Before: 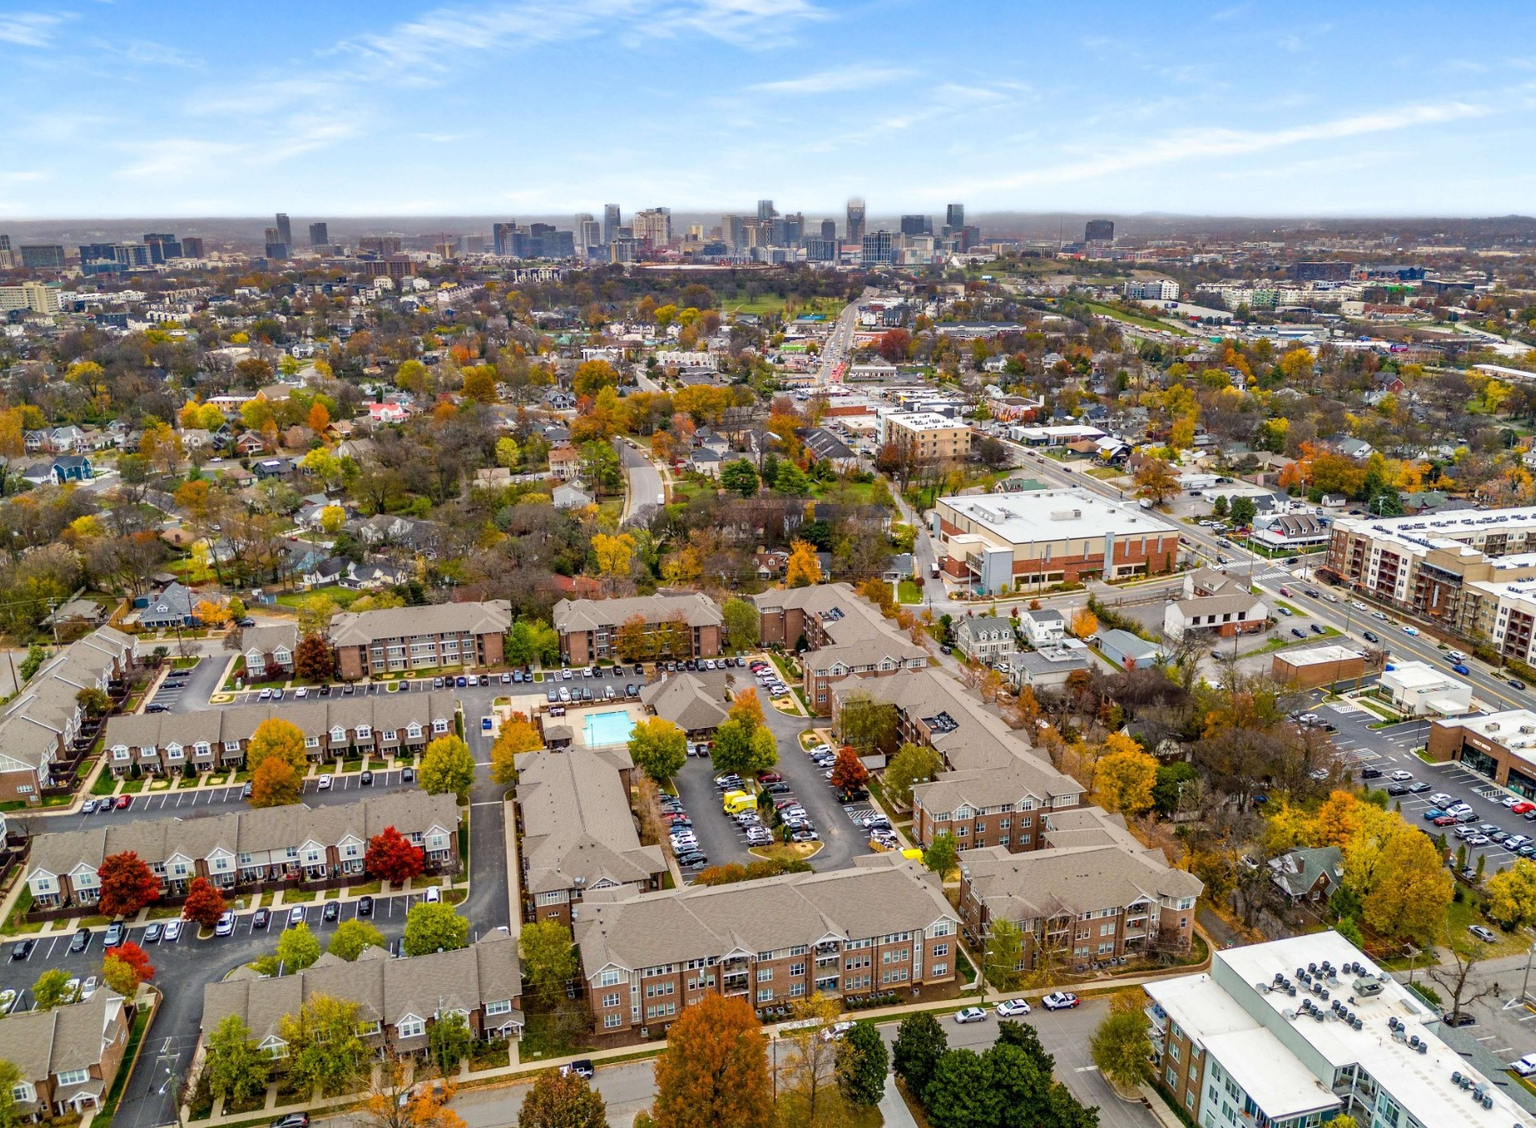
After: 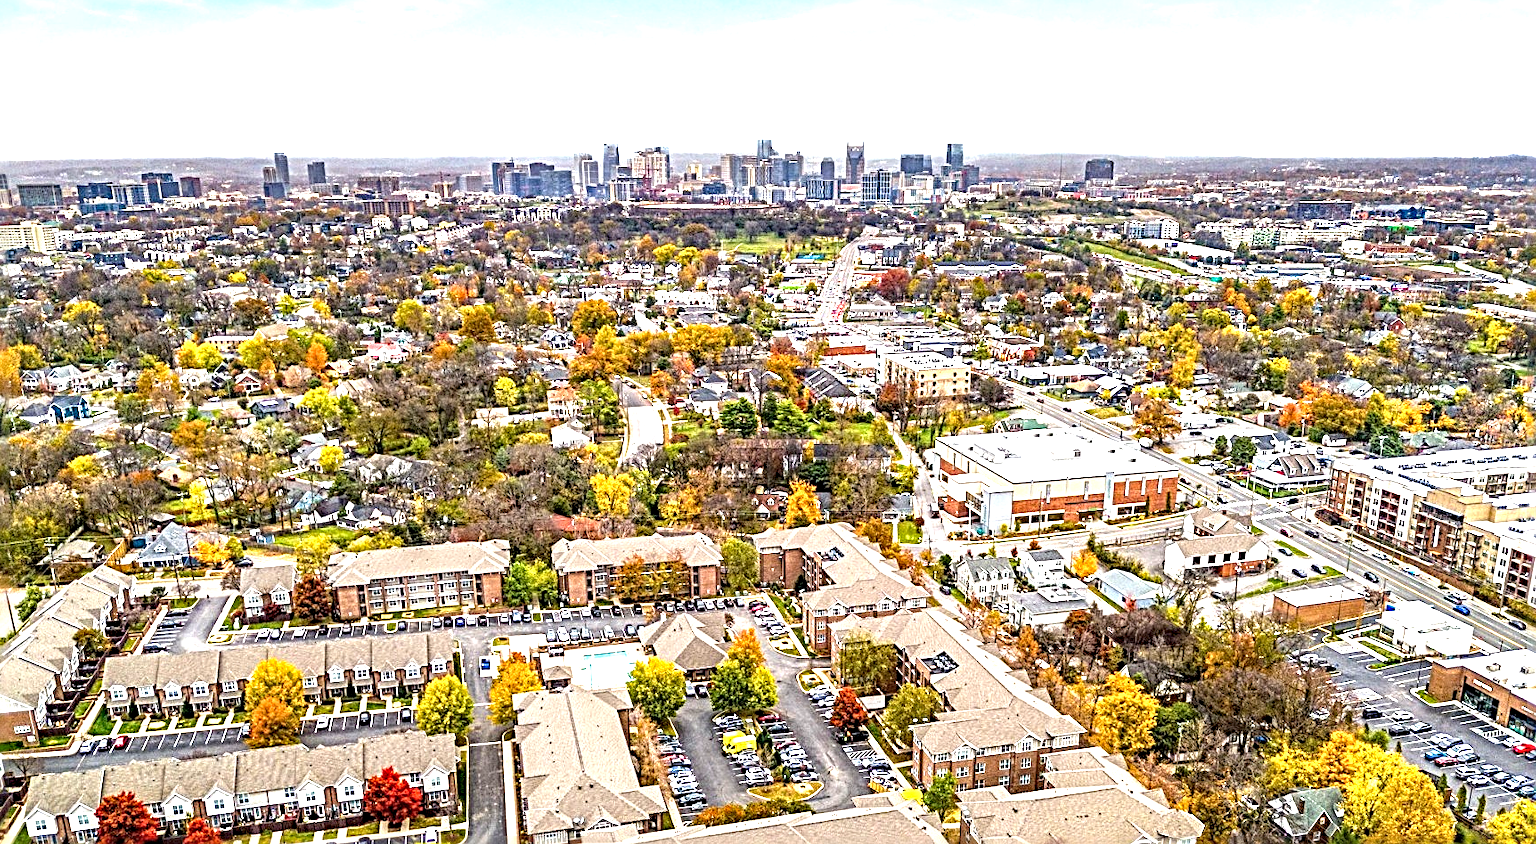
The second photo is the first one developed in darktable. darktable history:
haze removal: adaptive false
crop: left 0.211%, top 5.489%, bottom 19.802%
sharpen: radius 3.743, amount 0.941
exposure: black level correction 0, exposure 1.285 EV, compensate exposure bias true, compensate highlight preservation false
local contrast: highlights 22%, detail 150%
